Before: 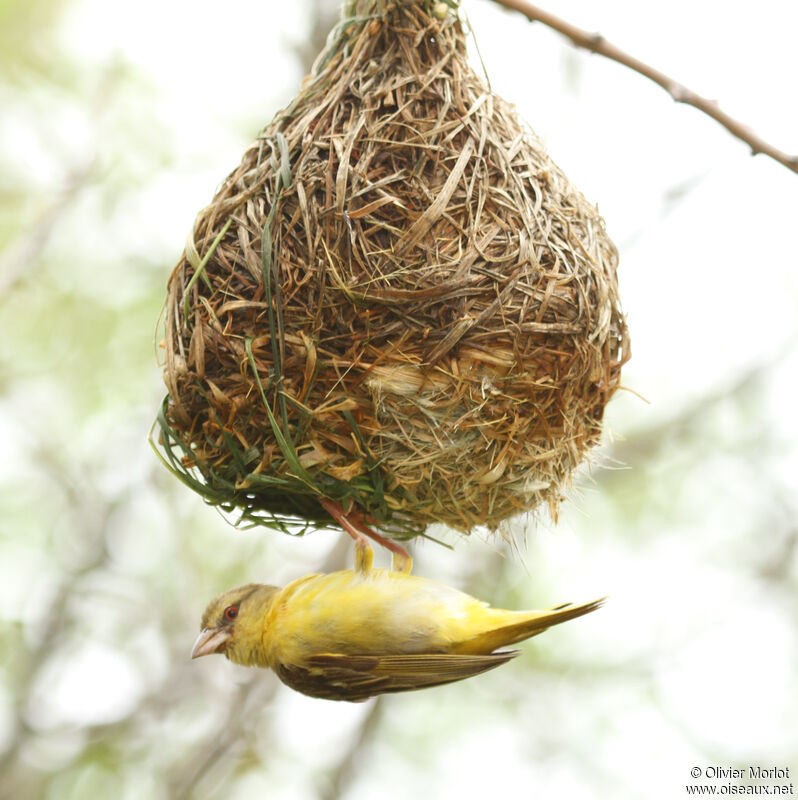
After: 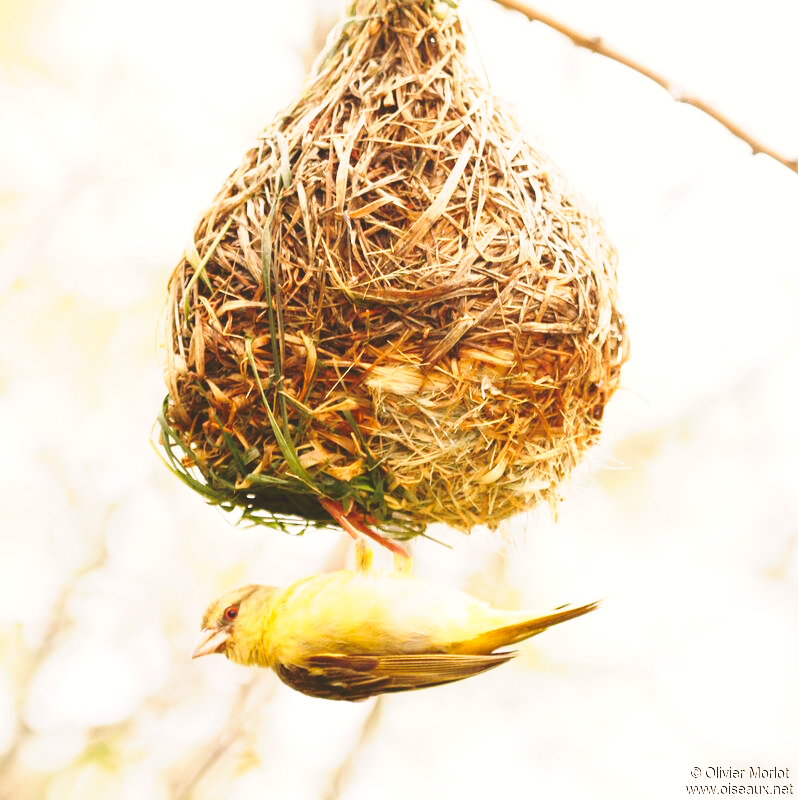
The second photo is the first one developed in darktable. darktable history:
tone curve: curves: ch0 [(0, 0) (0.003, 0.037) (0.011, 0.061) (0.025, 0.104) (0.044, 0.145) (0.069, 0.145) (0.1, 0.127) (0.136, 0.175) (0.177, 0.207) (0.224, 0.252) (0.277, 0.341) (0.335, 0.446) (0.399, 0.554) (0.468, 0.658) (0.543, 0.757) (0.623, 0.843) (0.709, 0.919) (0.801, 0.958) (0.898, 0.975) (1, 1)], preserve colors none
white balance: red 1.127, blue 0.943
